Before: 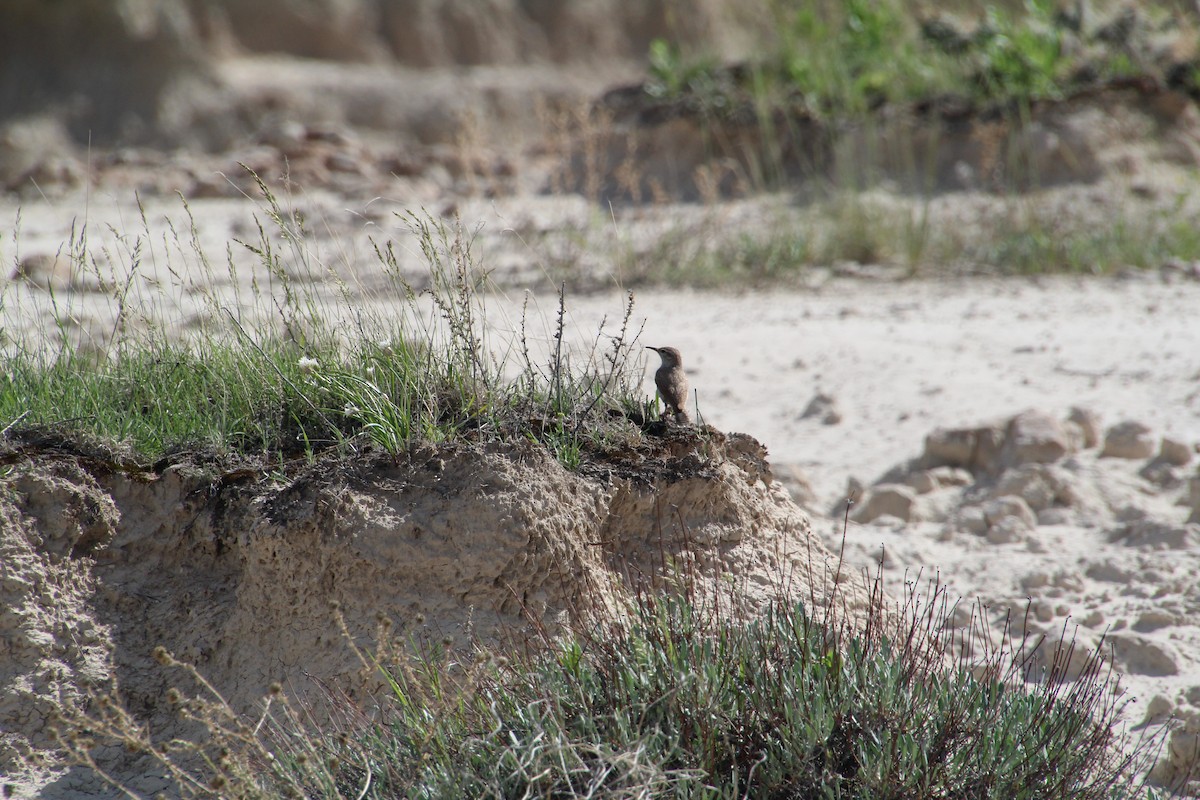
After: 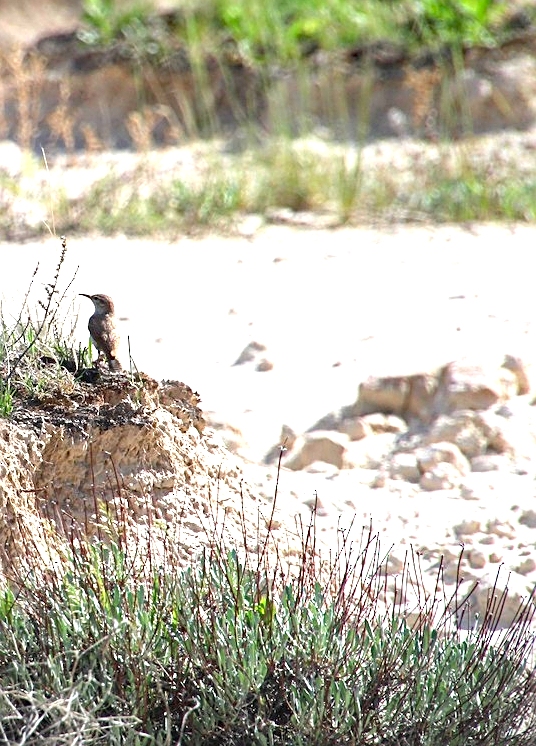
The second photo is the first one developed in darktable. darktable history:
vignetting: fall-off start 100.41%, center (-0.05, -0.357)
crop: left 47.286%, top 6.7%, right 7.997%
sharpen: on, module defaults
haze removal: compatibility mode true, adaptive false
exposure: exposure 1.487 EV, compensate highlight preservation false
contrast brightness saturation: brightness -0.015, saturation 0.36
